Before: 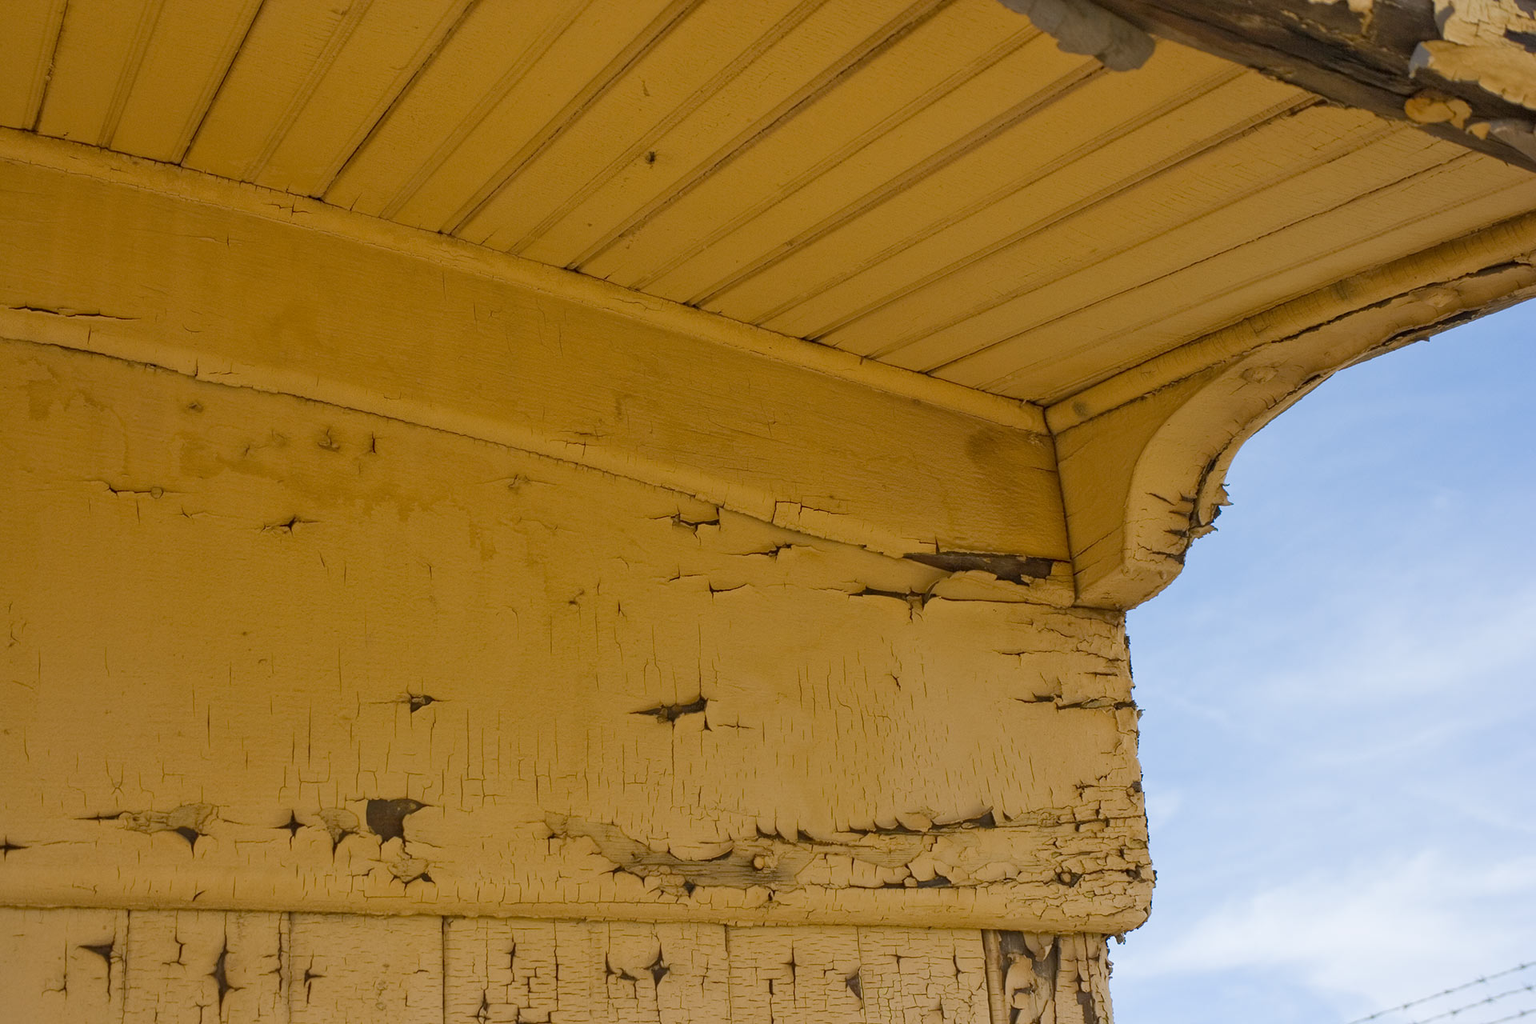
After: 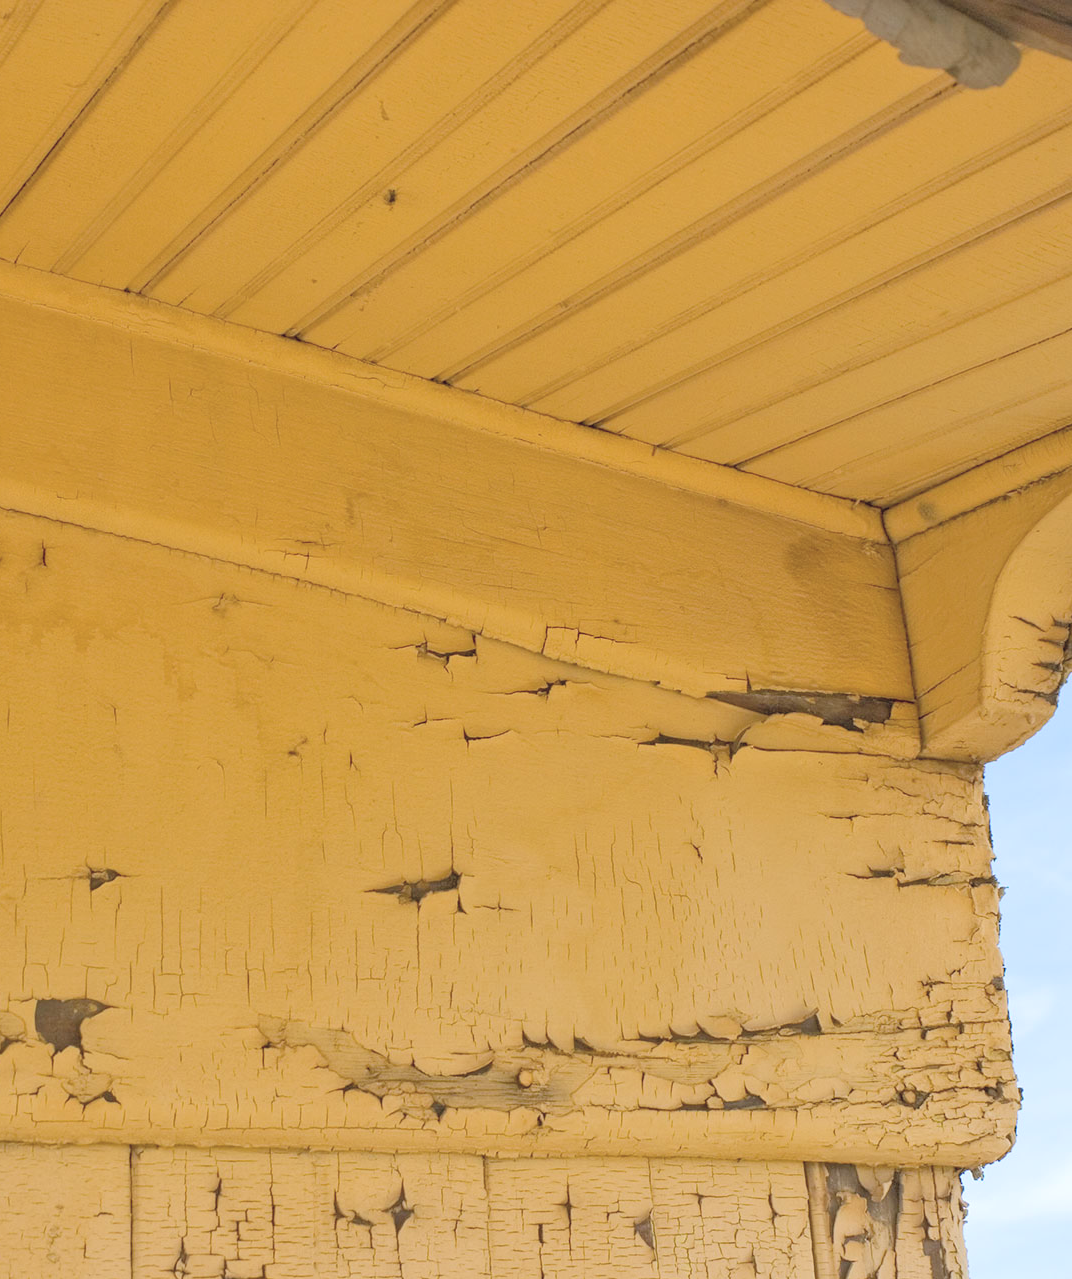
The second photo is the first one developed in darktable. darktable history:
crop: left 22.056%, right 22.065%, bottom 0.011%
contrast brightness saturation: brightness 0.288
exposure: exposure 0.209 EV, compensate exposure bias true, compensate highlight preservation false
